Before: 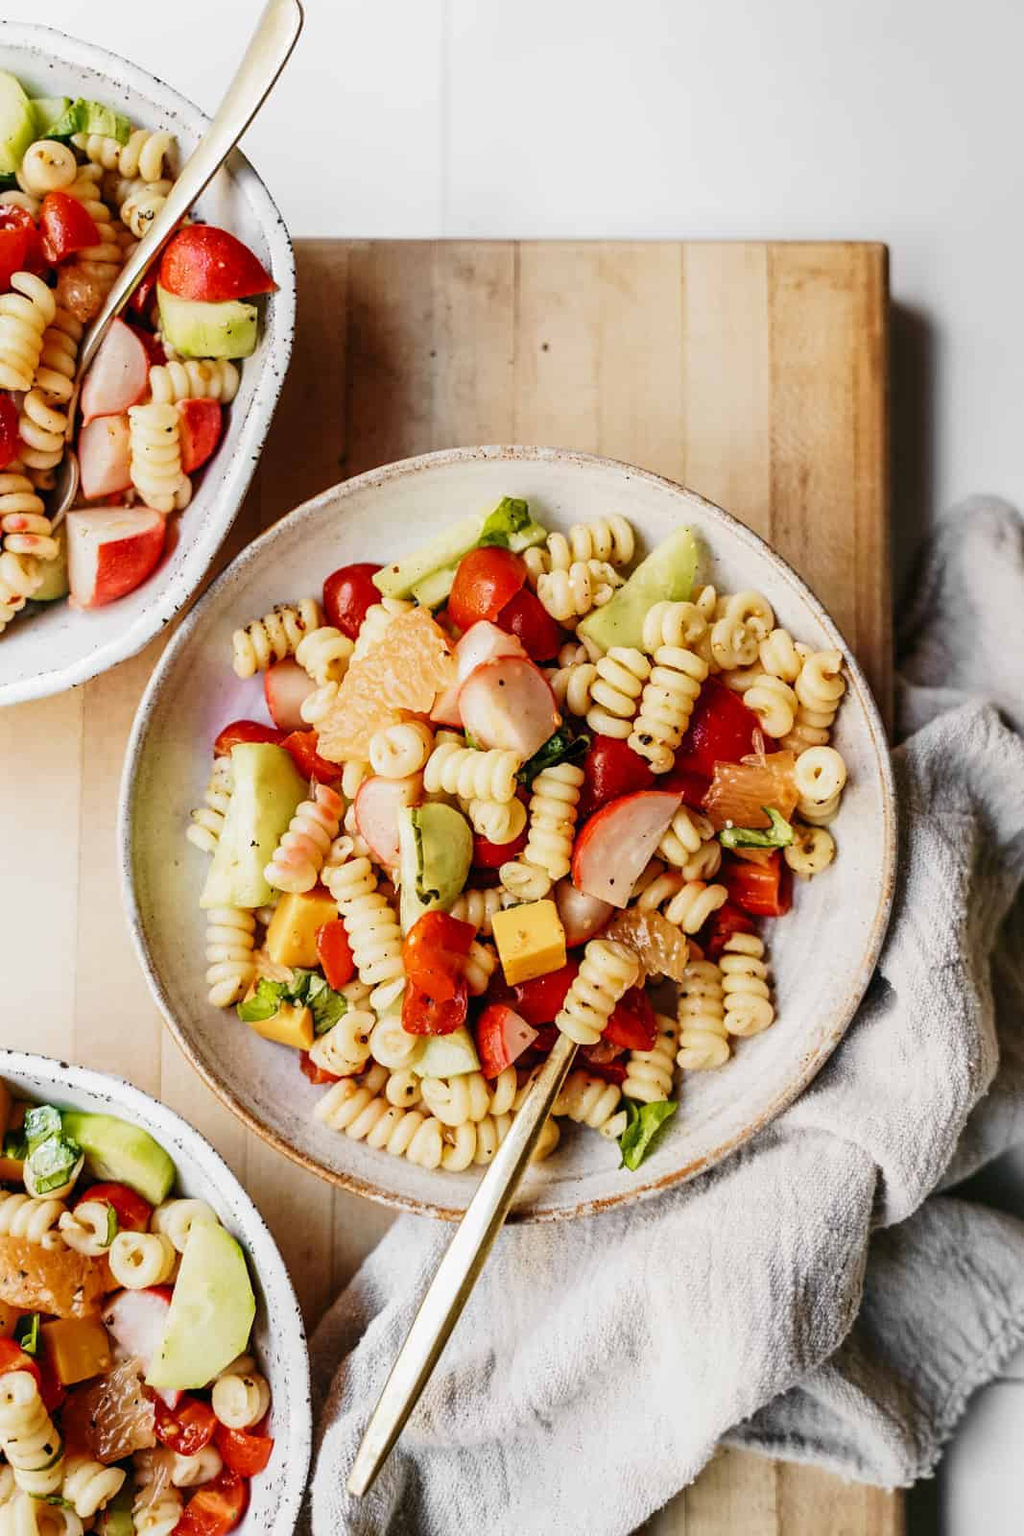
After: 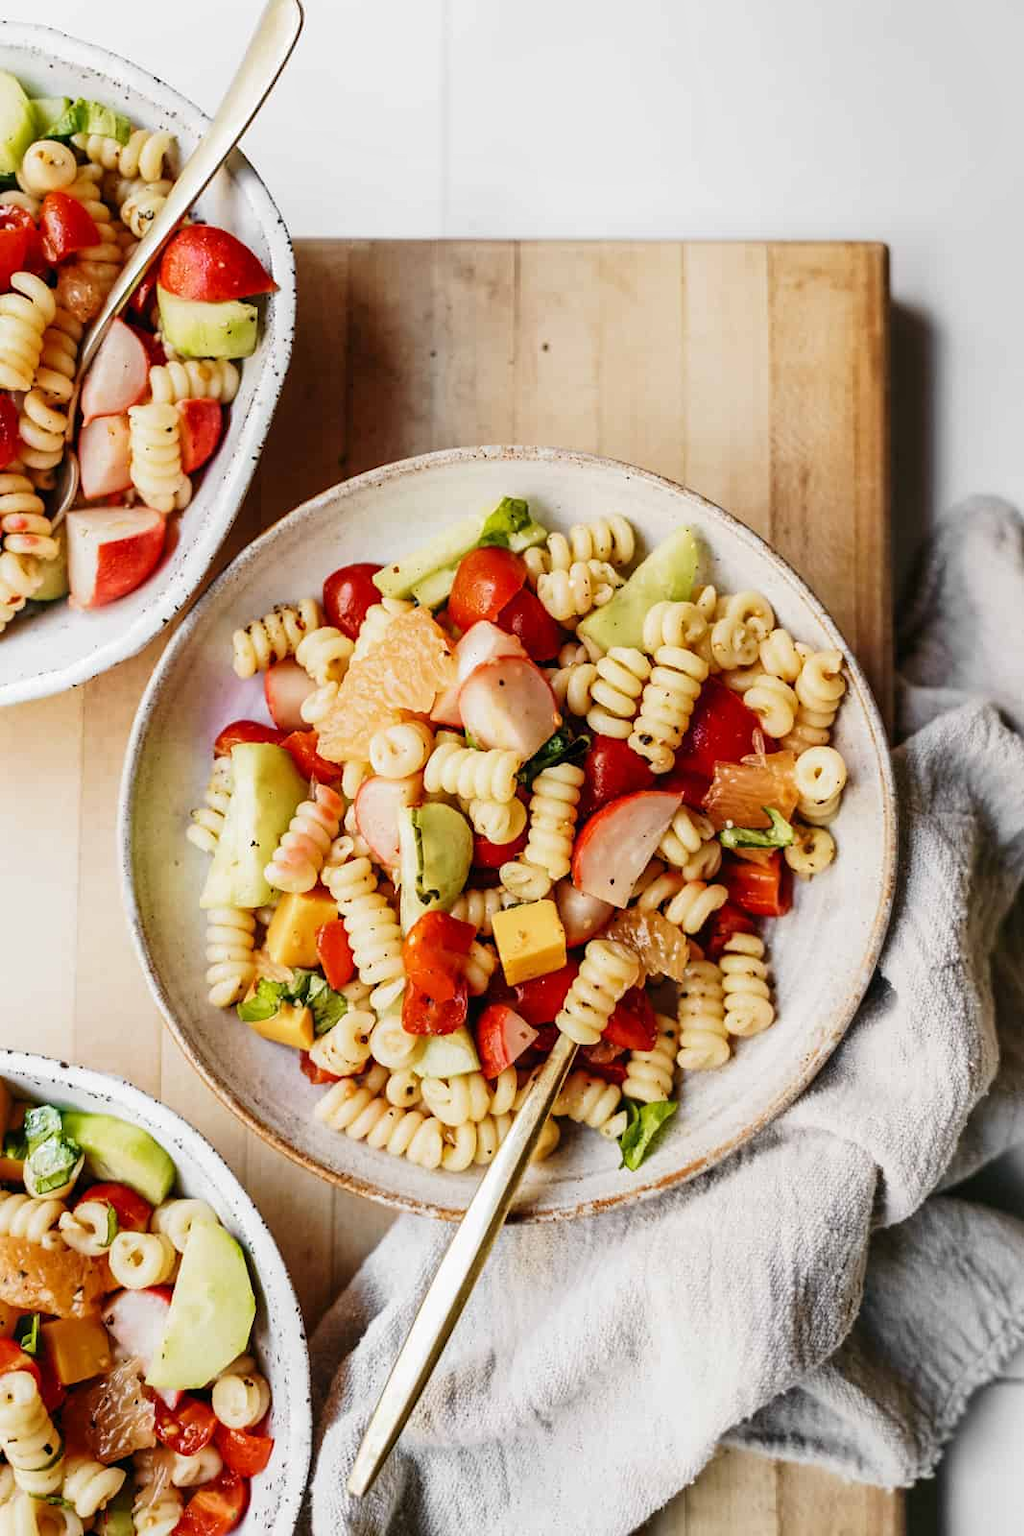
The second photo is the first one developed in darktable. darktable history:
tone equalizer: mask exposure compensation -0.496 EV
